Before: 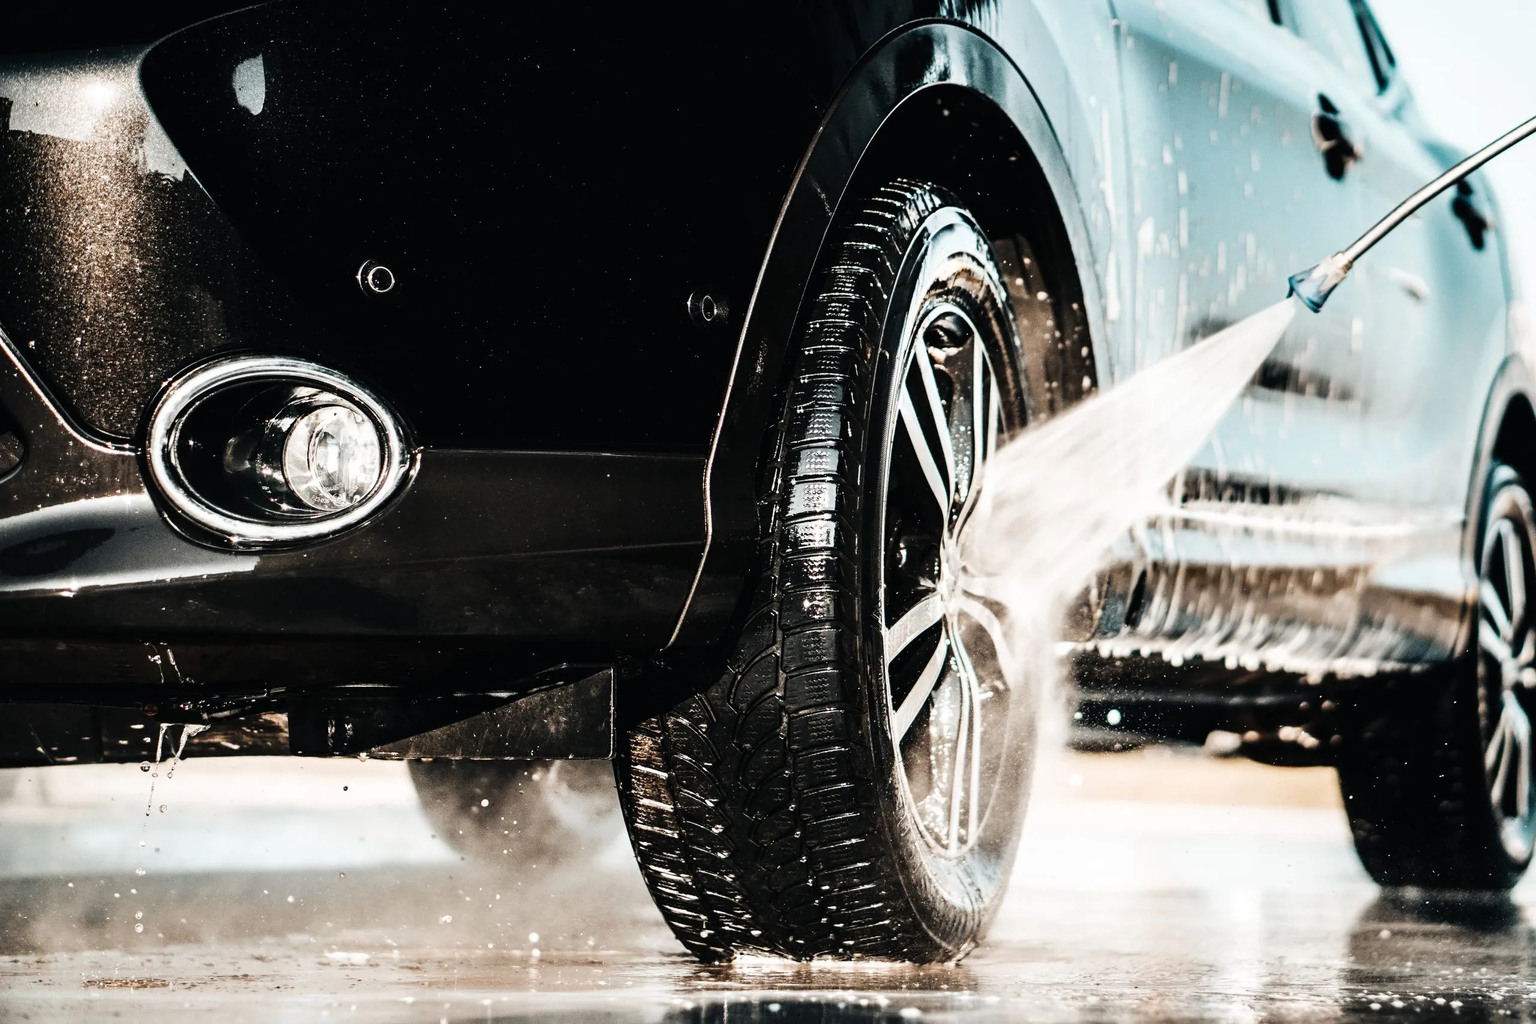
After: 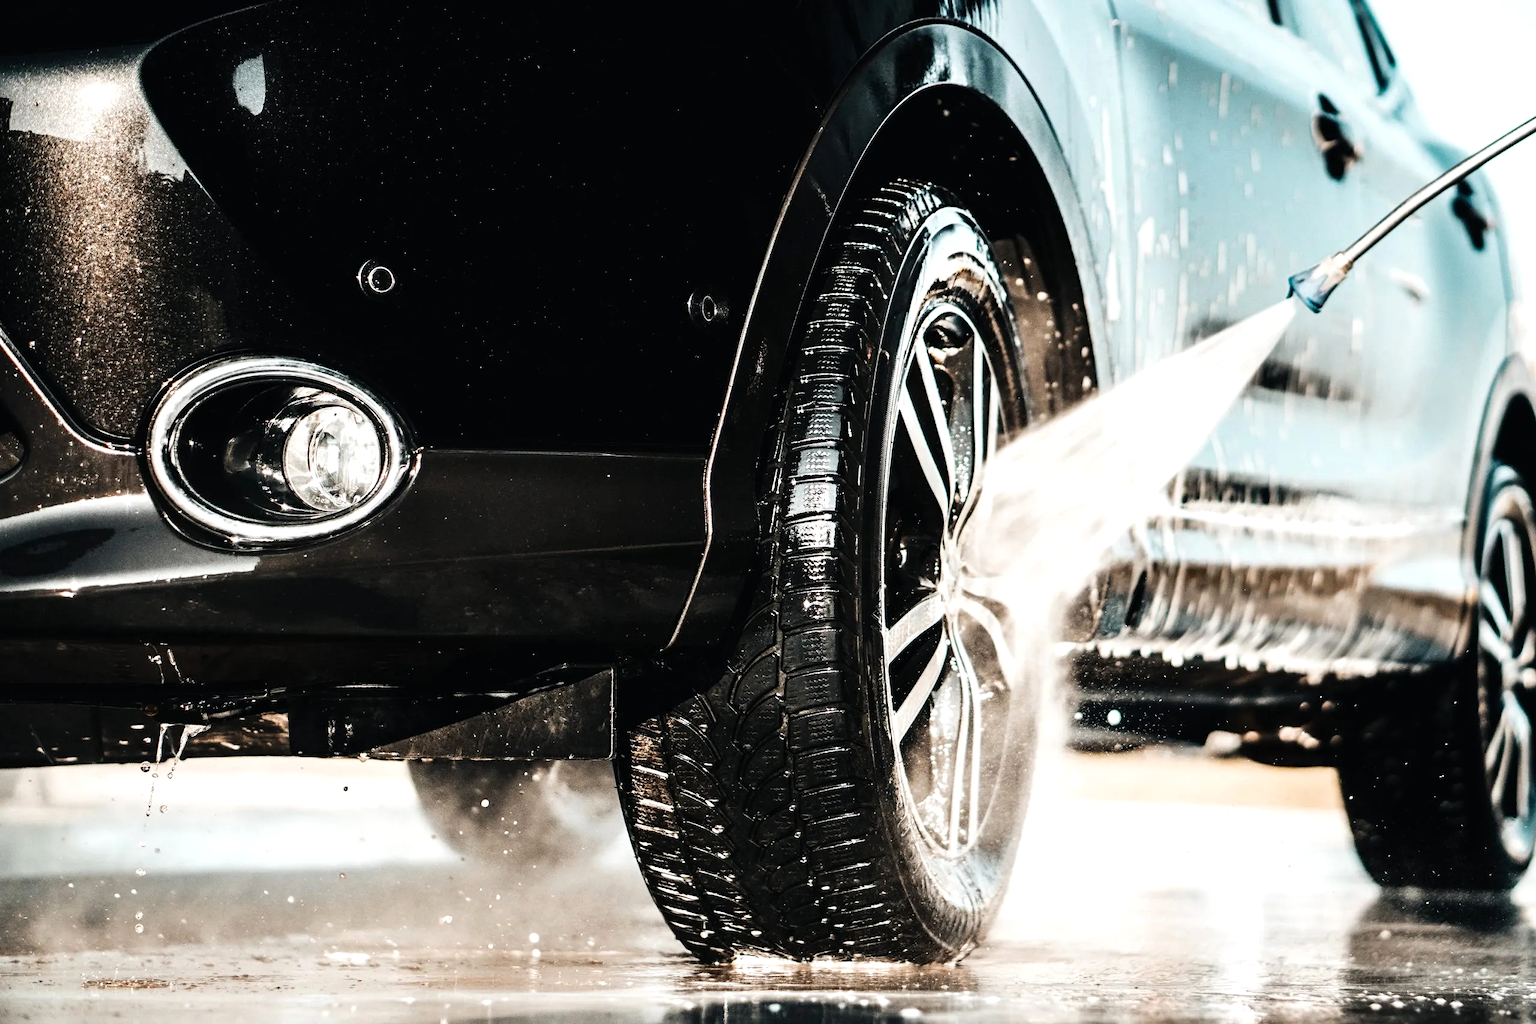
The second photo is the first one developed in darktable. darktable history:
levels: levels [0, 0.476, 0.951]
exposure: compensate highlight preservation false
